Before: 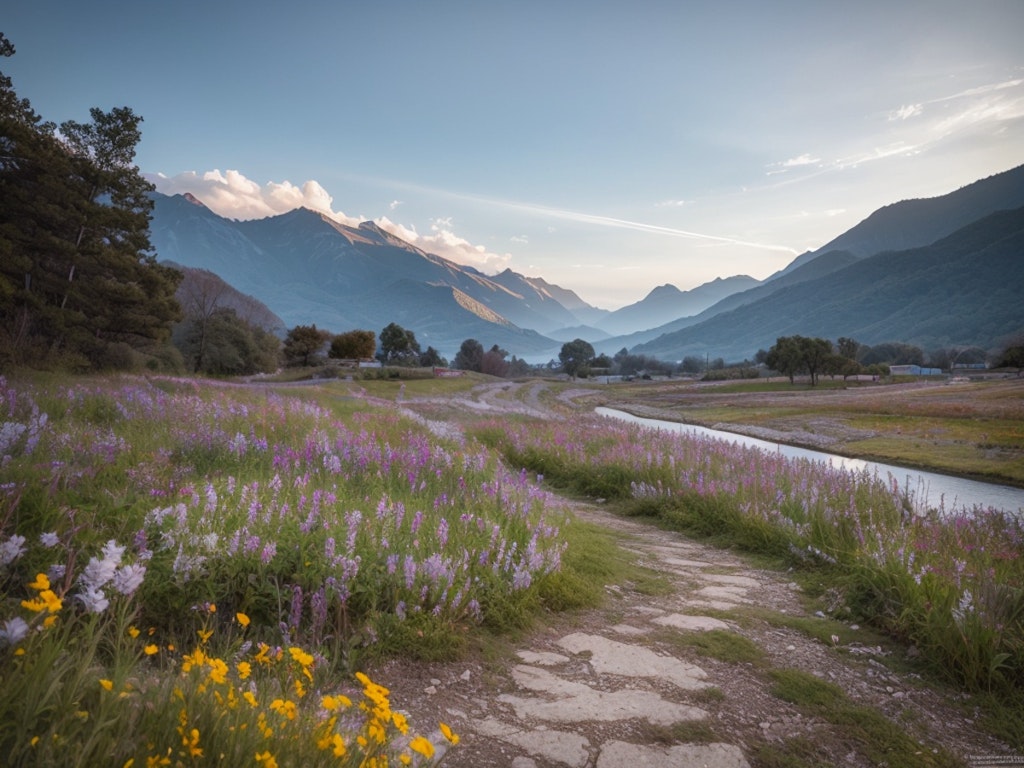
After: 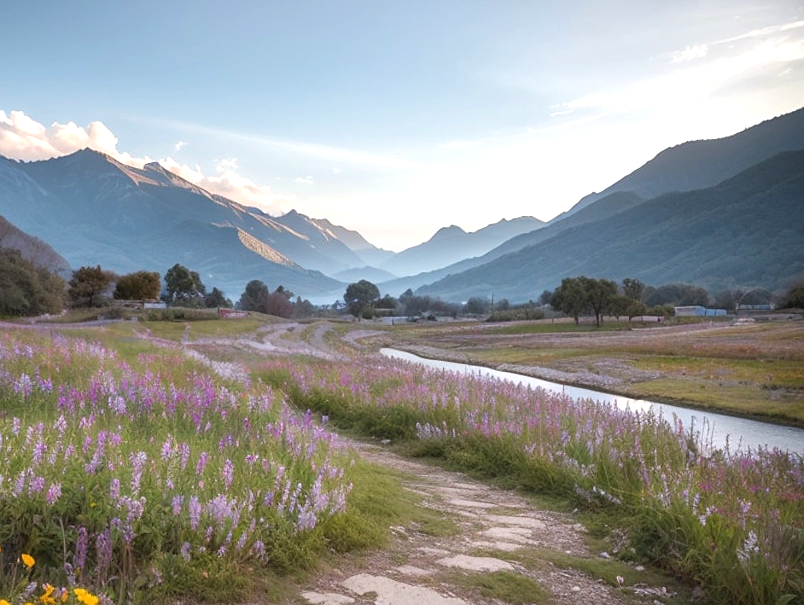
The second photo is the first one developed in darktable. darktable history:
crop and rotate: left 21.021%, top 7.759%, right 0.371%, bottom 13.374%
sharpen: radius 0.991, threshold 0.991
exposure: exposure 0.496 EV, compensate highlight preservation false
